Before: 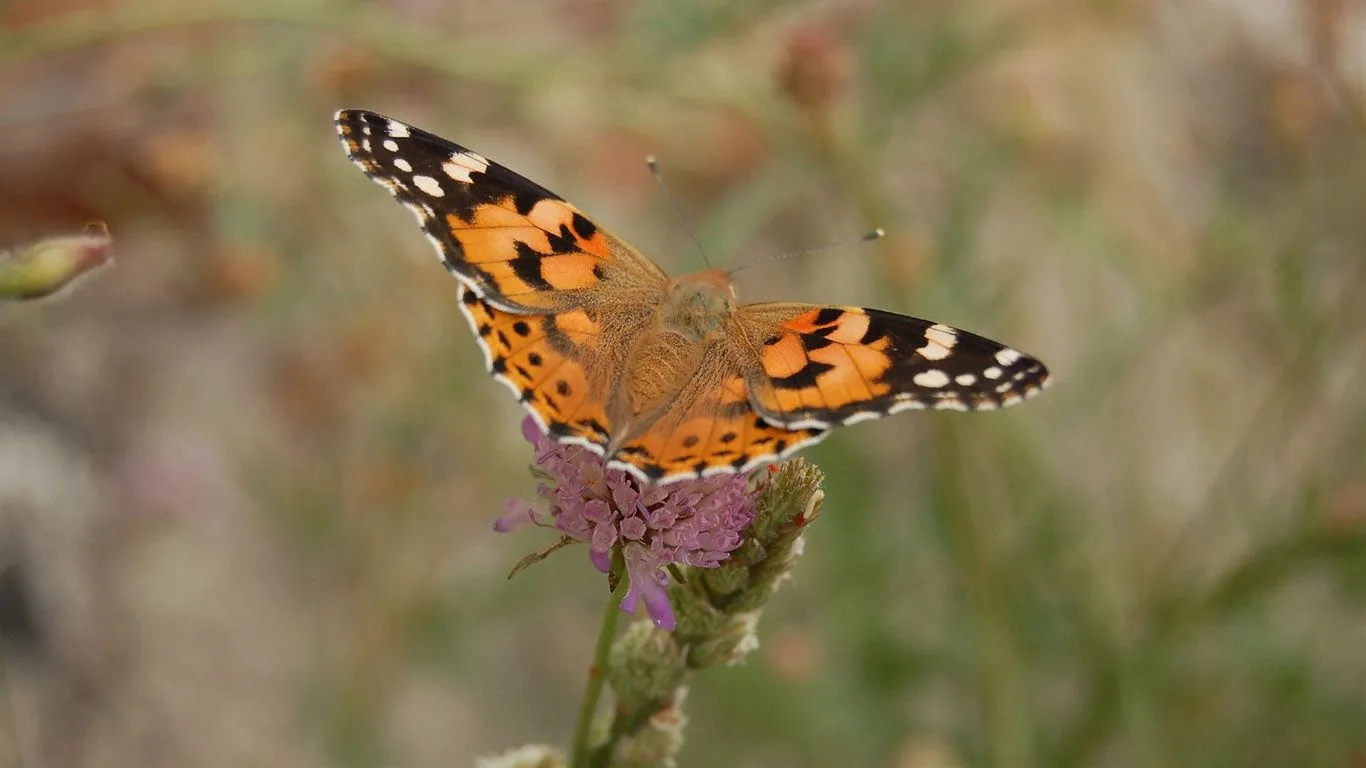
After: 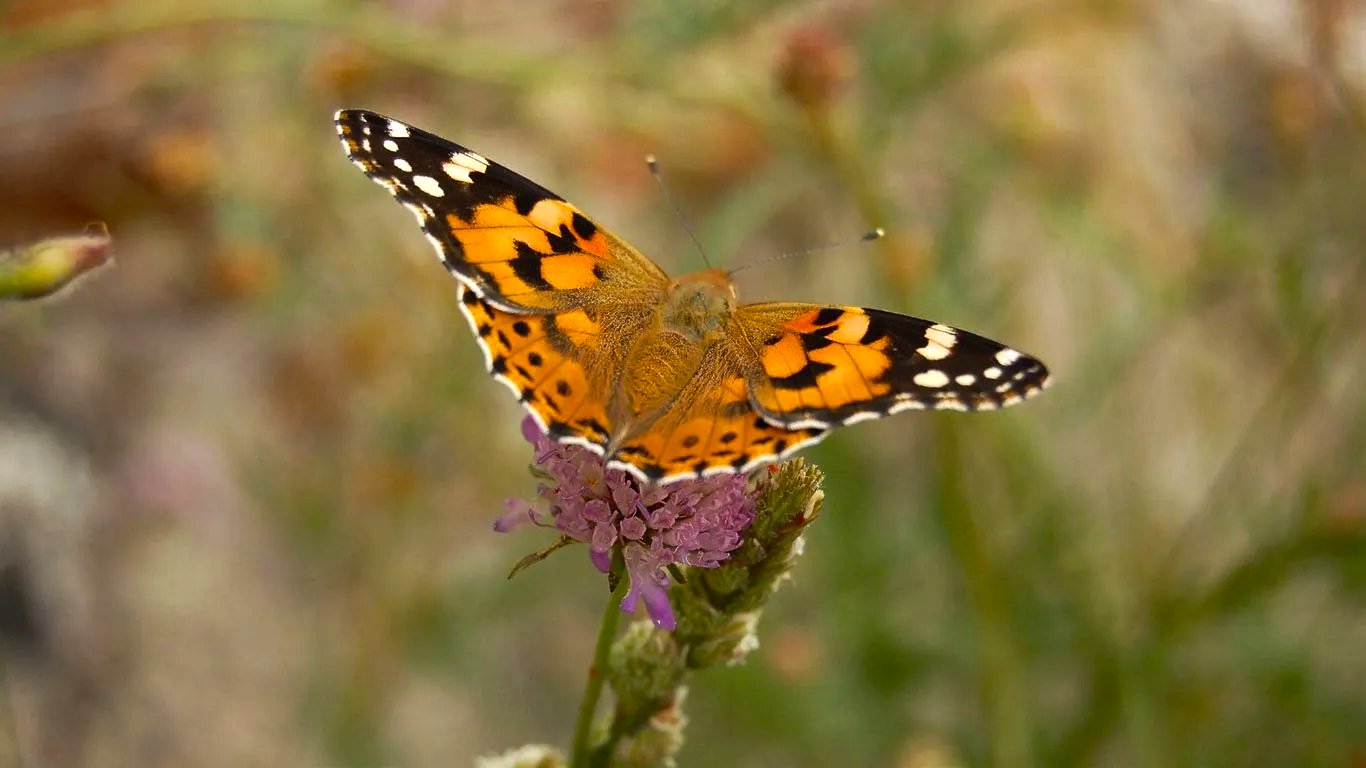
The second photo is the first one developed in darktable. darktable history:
color balance rgb: linear chroma grading › global chroma 4.944%, perceptual saturation grading › global saturation 29.949%, perceptual brilliance grading › highlights 14.171%, perceptual brilliance grading › shadows -19.213%, contrast 5.099%
